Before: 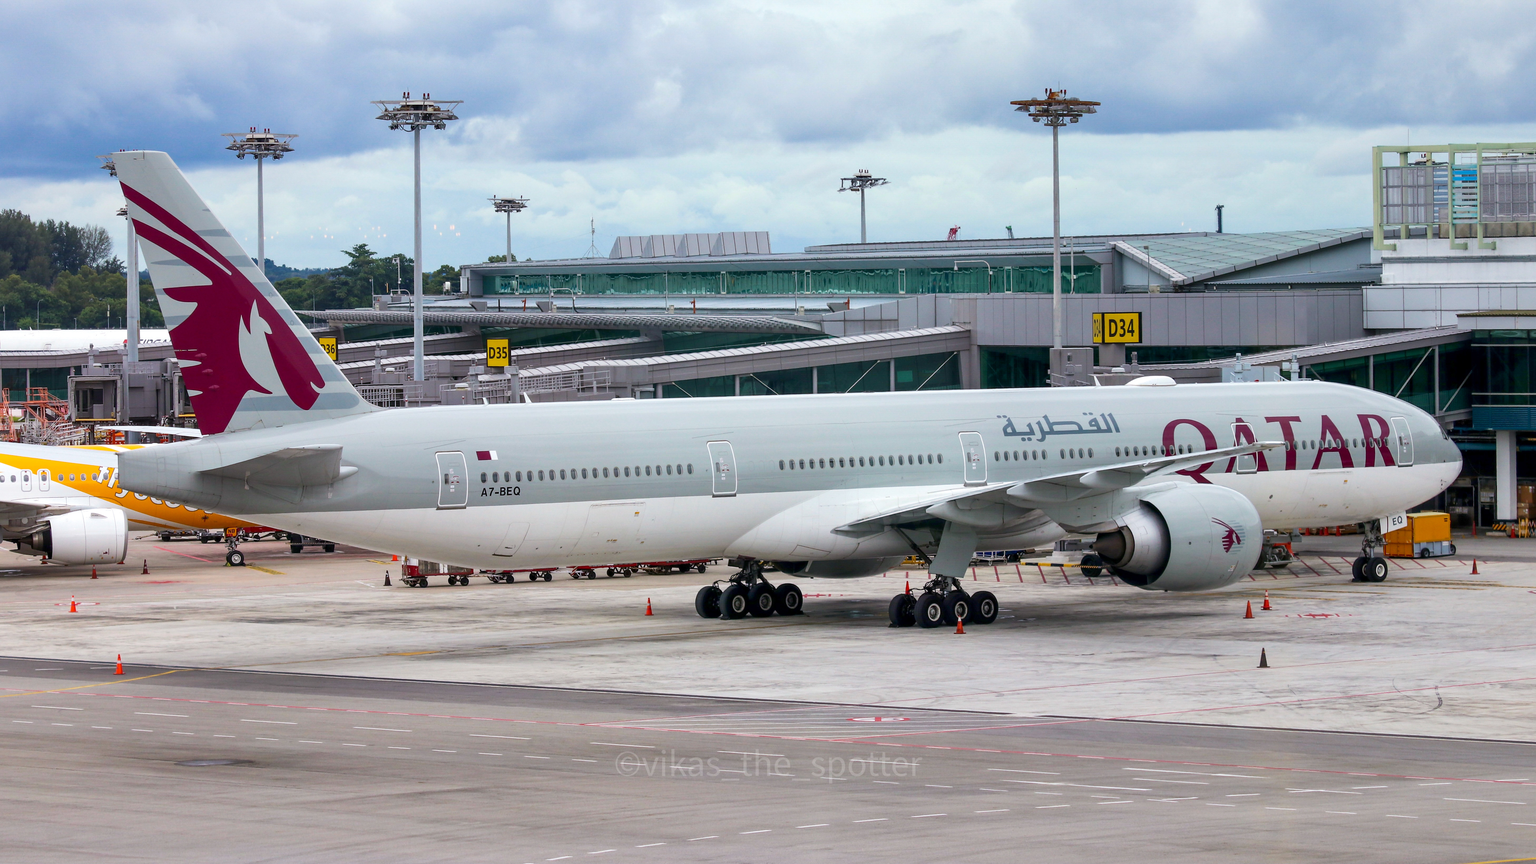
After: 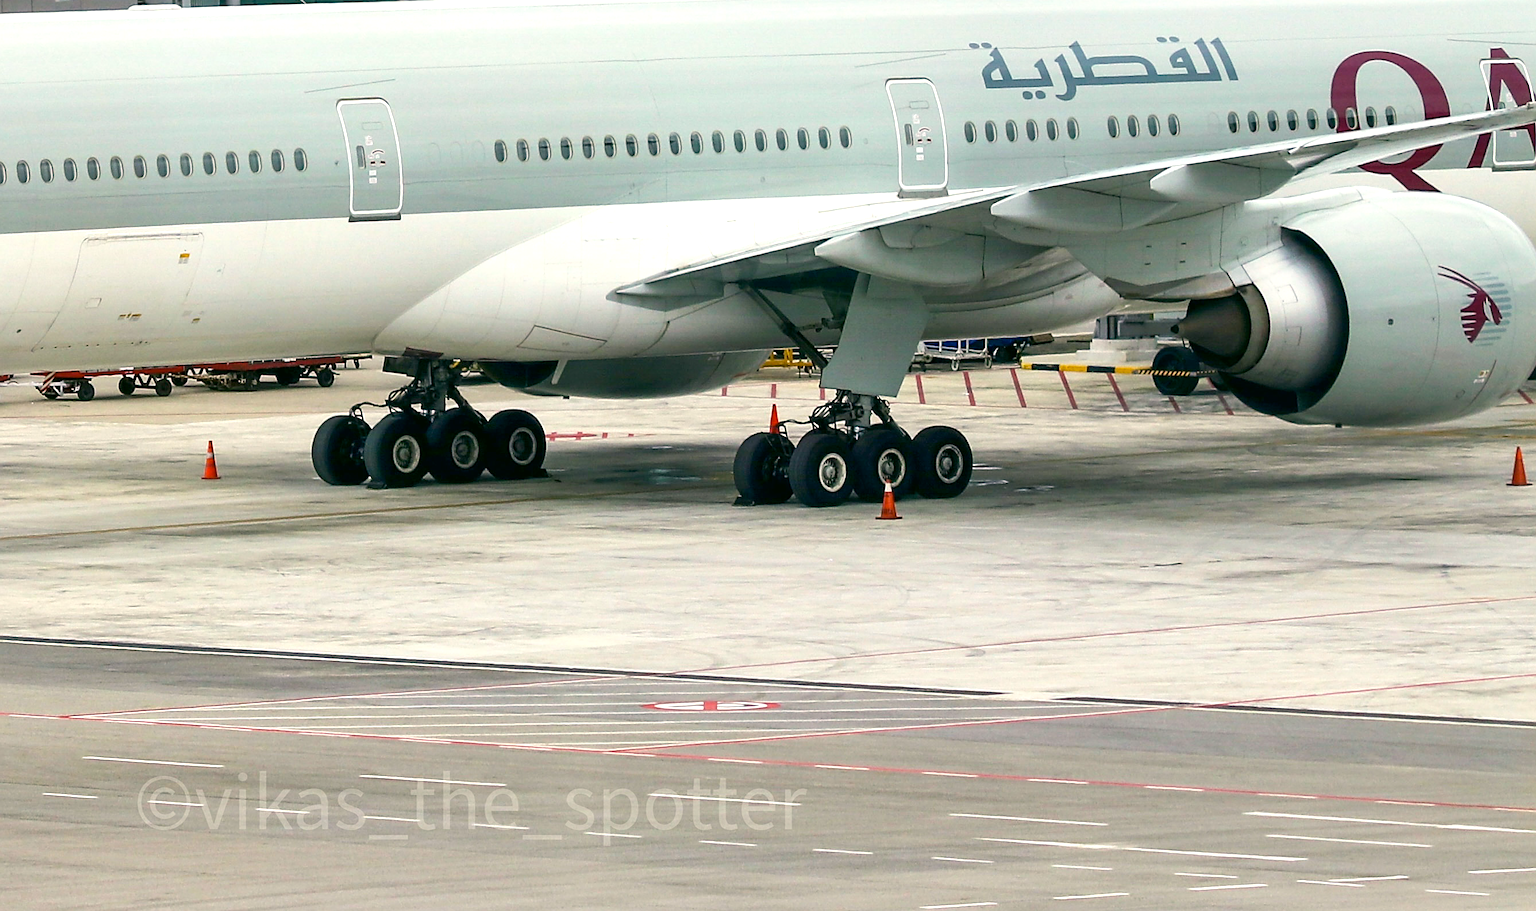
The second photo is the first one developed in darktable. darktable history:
crop: left 35.976%, top 45.819%, right 18.162%, bottom 5.807%
sharpen: on, module defaults
exposure: black level correction 0, exposure 0.5 EV, compensate highlight preservation false
color correction: highlights a* -0.482, highlights b* 9.48, shadows a* -9.48, shadows b* 0.803
